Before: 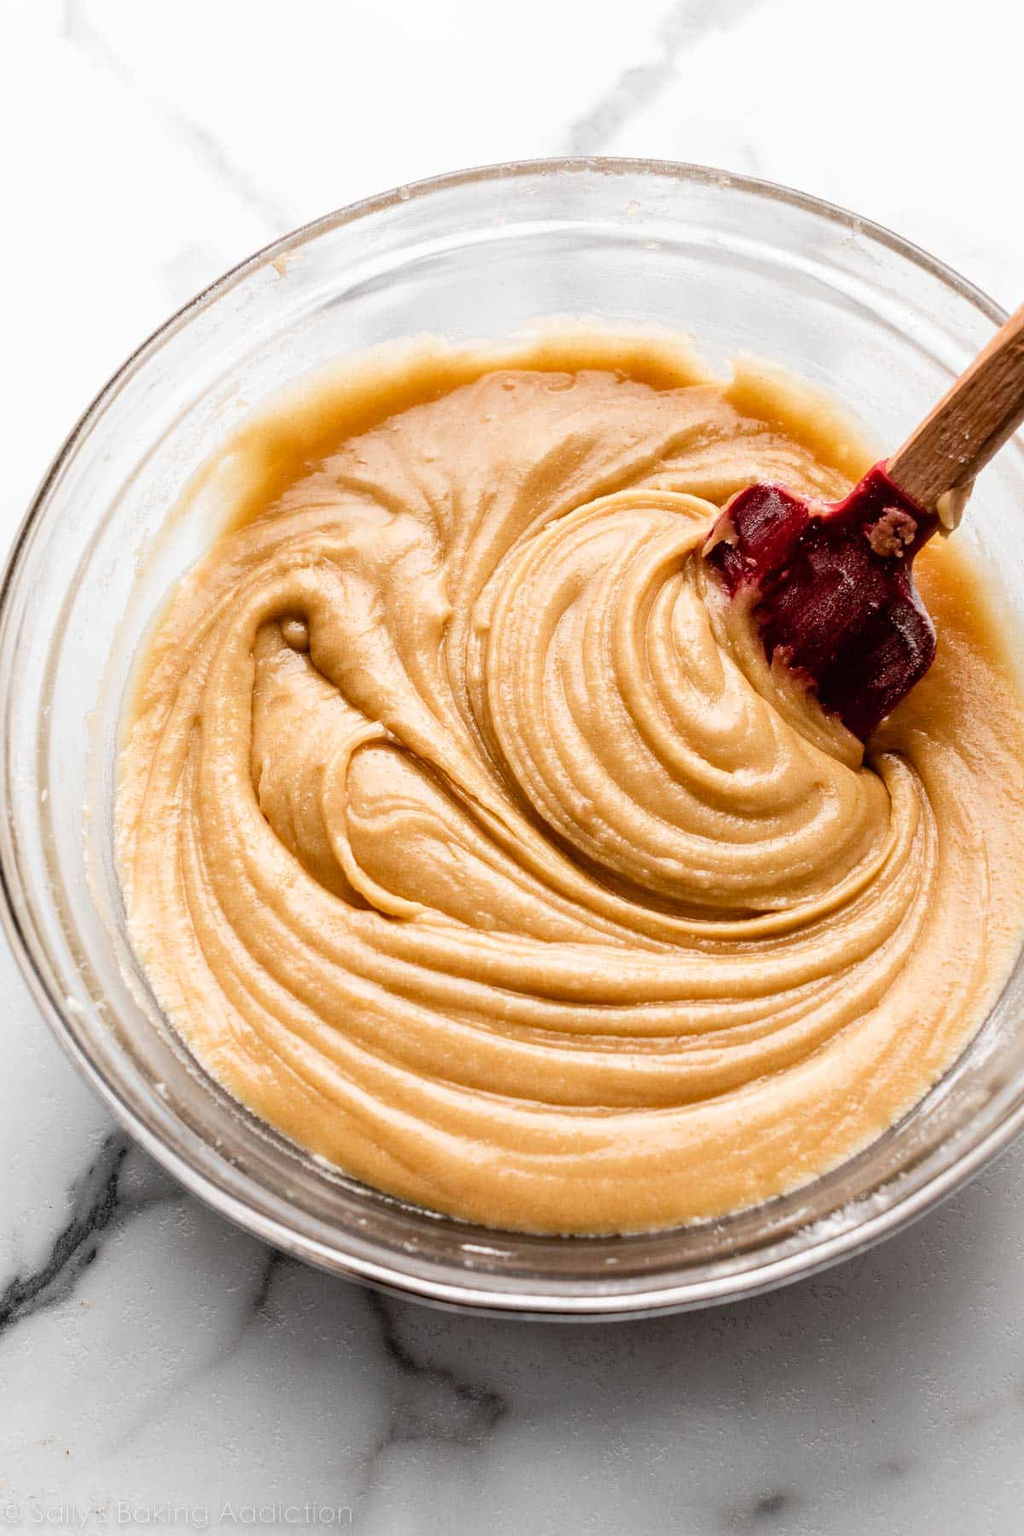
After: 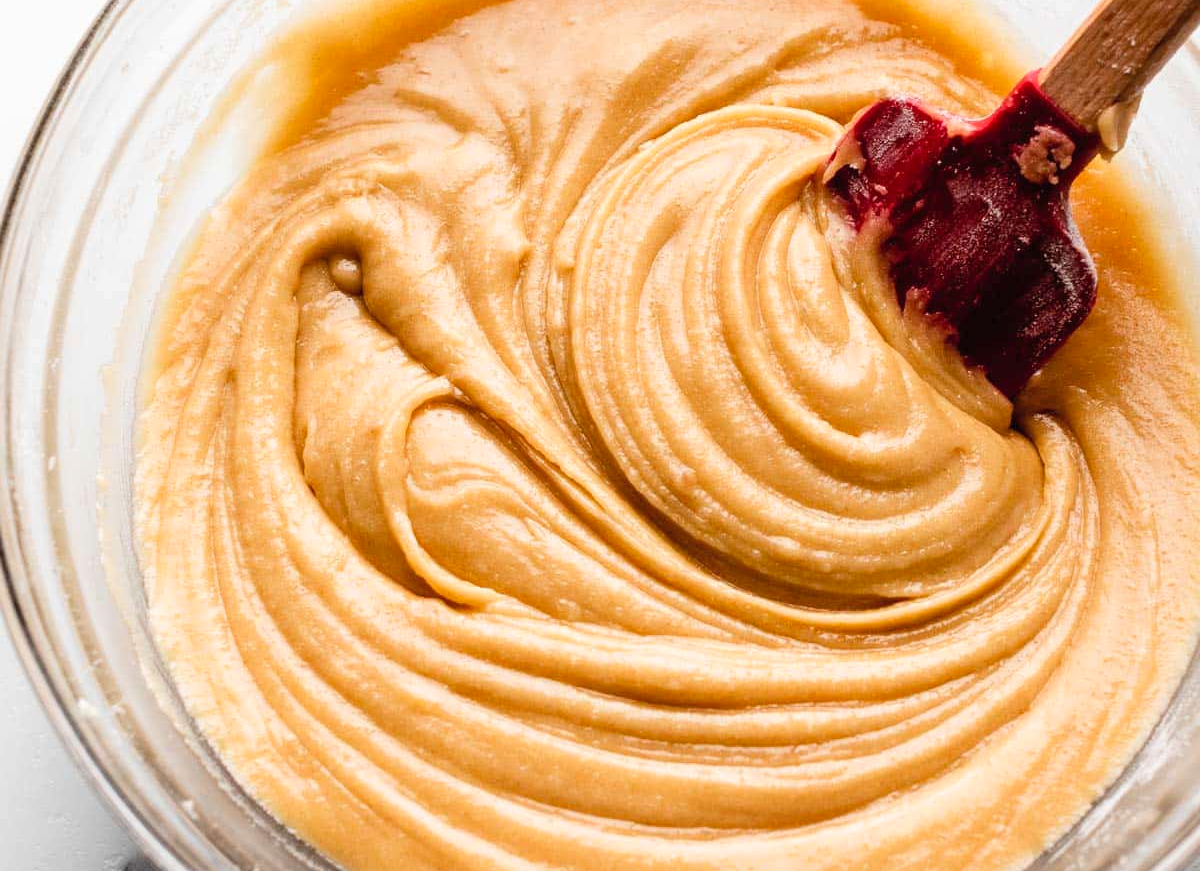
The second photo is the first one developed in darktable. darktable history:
crop and rotate: top 26.056%, bottom 25.543%
contrast brightness saturation: contrast 0.03, brightness 0.06, saturation 0.13
